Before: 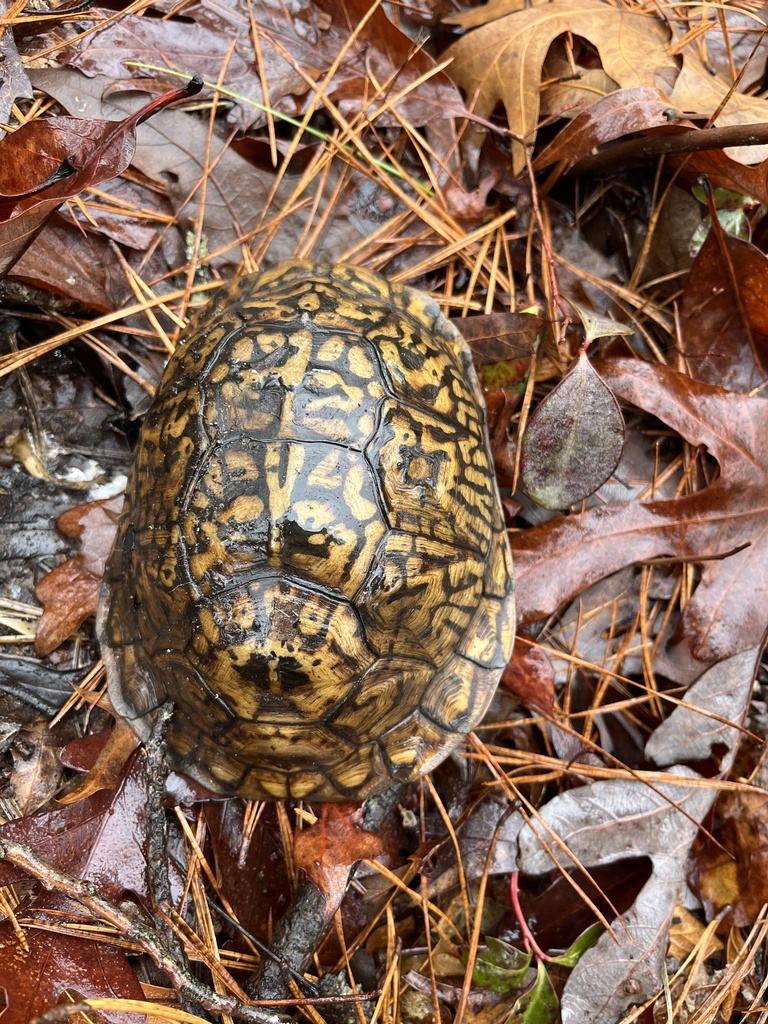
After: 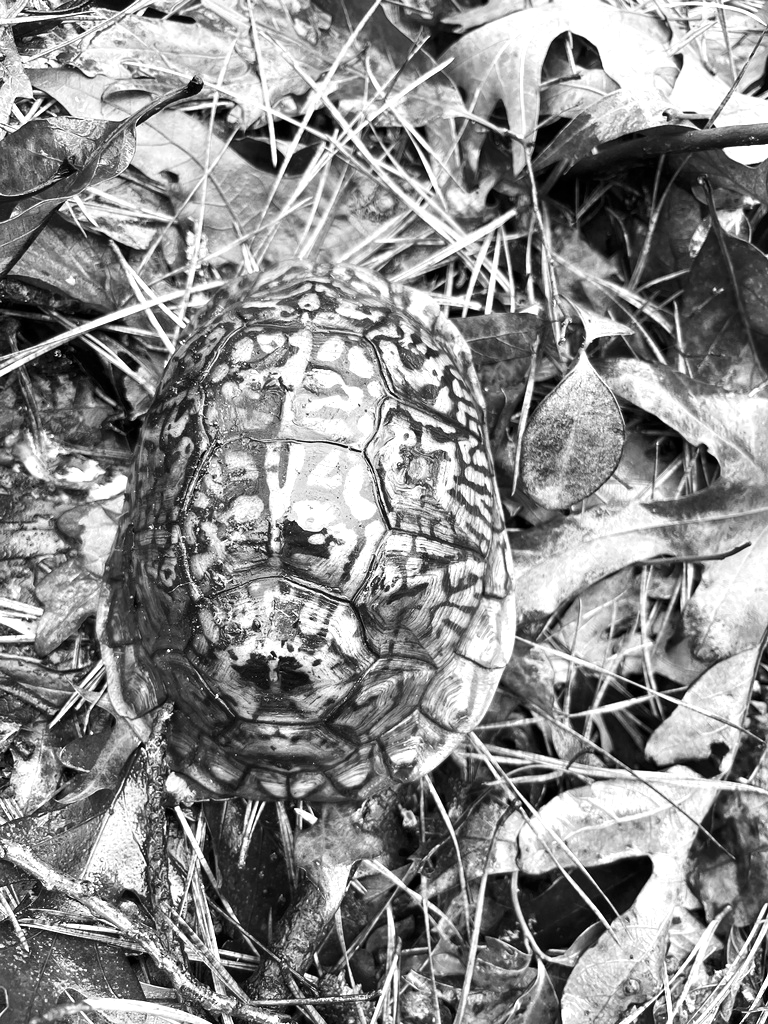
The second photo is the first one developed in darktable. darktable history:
contrast brightness saturation: contrast 0.13, brightness -0.05, saturation 0.16
monochrome: a 26.22, b 42.67, size 0.8
exposure: exposure 0.935 EV, compensate highlight preservation false
